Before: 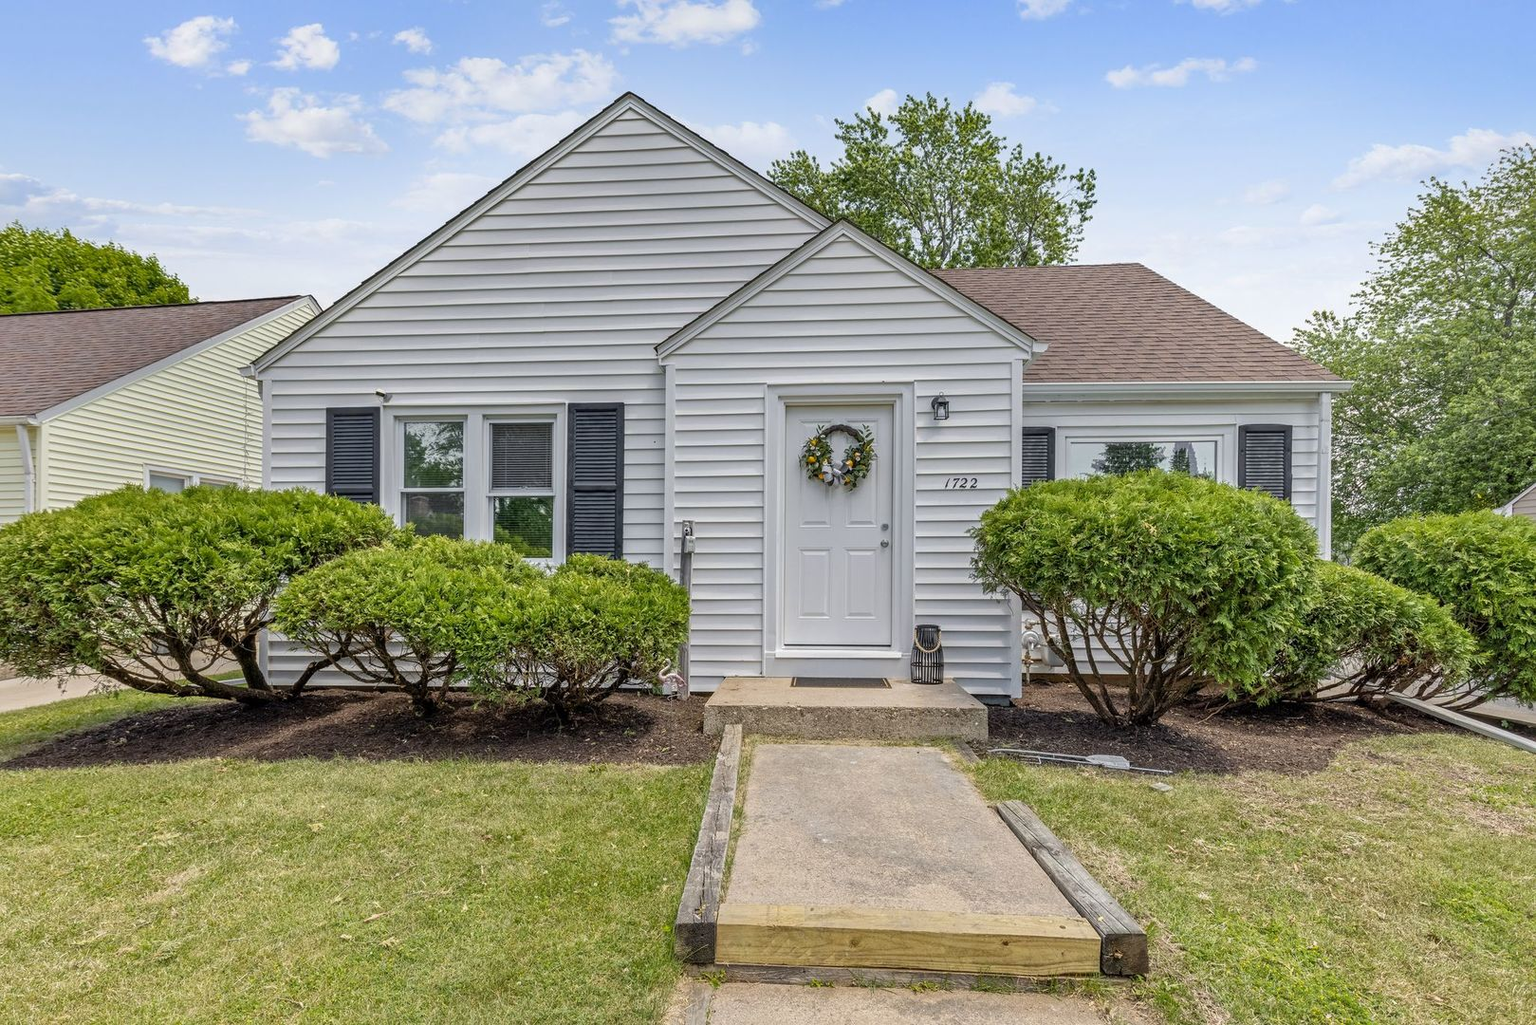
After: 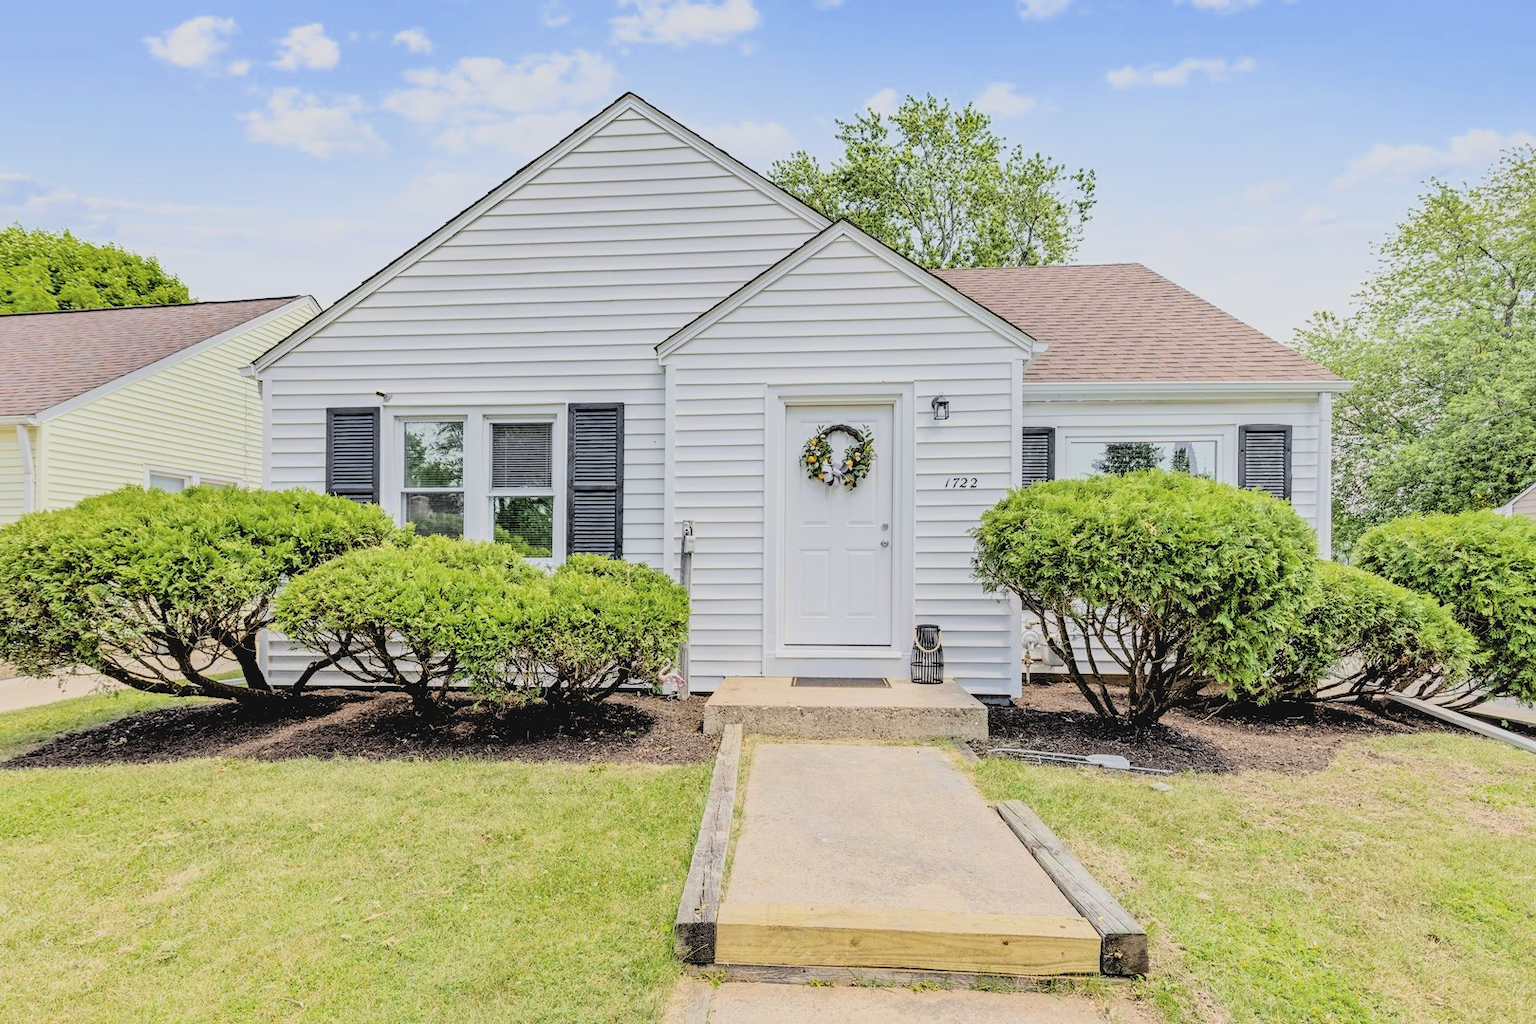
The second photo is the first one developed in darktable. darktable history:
filmic rgb: black relative exposure -3.23 EV, white relative exposure 7.04 EV, hardness 1.47, contrast 1.356, color science v6 (2022)
exposure: exposure 1.152 EV, compensate highlight preservation false
contrast brightness saturation: contrast -0.105, saturation -0.091
